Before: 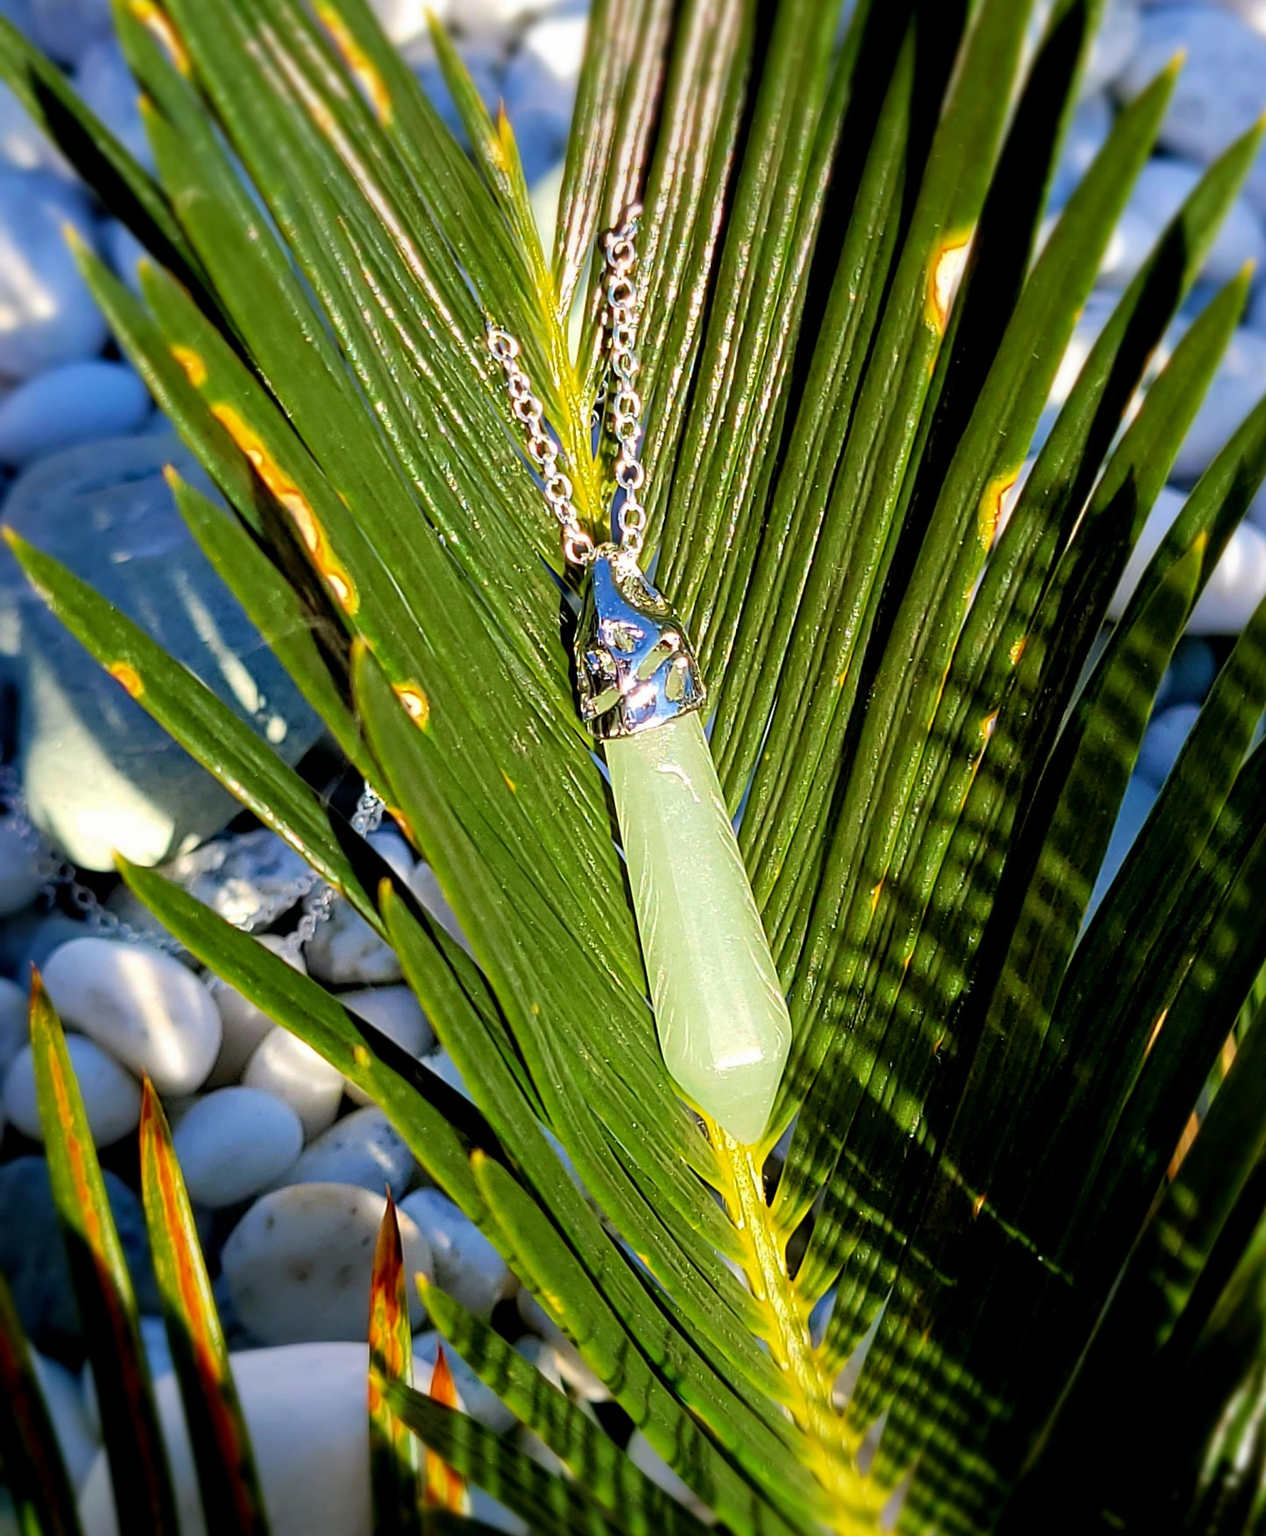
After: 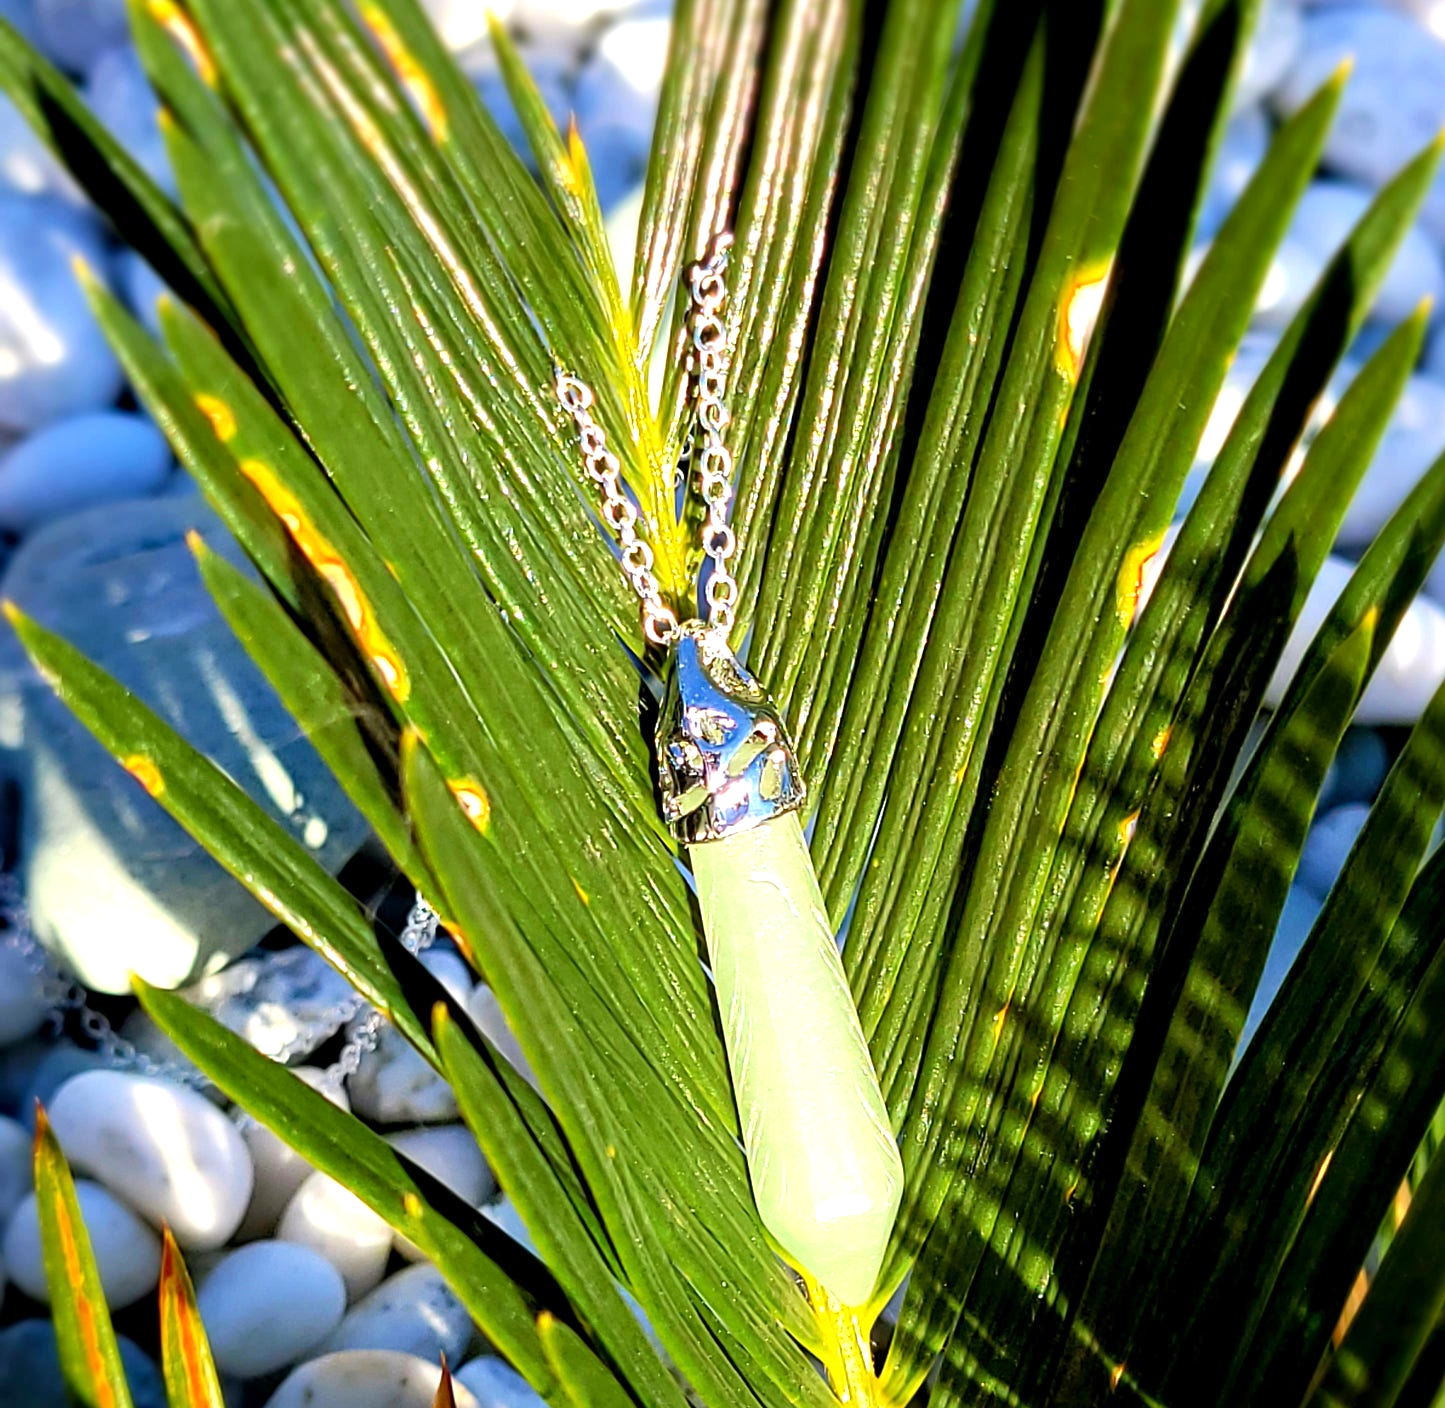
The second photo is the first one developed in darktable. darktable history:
crop: bottom 19.666%
tone curve: curves: ch0 [(0, 0) (0.003, 0.003) (0.011, 0.011) (0.025, 0.025) (0.044, 0.044) (0.069, 0.068) (0.1, 0.098) (0.136, 0.134) (0.177, 0.175) (0.224, 0.221) (0.277, 0.273) (0.335, 0.33) (0.399, 0.393) (0.468, 0.461) (0.543, 0.546) (0.623, 0.625) (0.709, 0.711) (0.801, 0.802) (0.898, 0.898) (1, 1)], color space Lab, independent channels, preserve colors none
exposure: exposure 0.578 EV, compensate exposure bias true, compensate highlight preservation false
